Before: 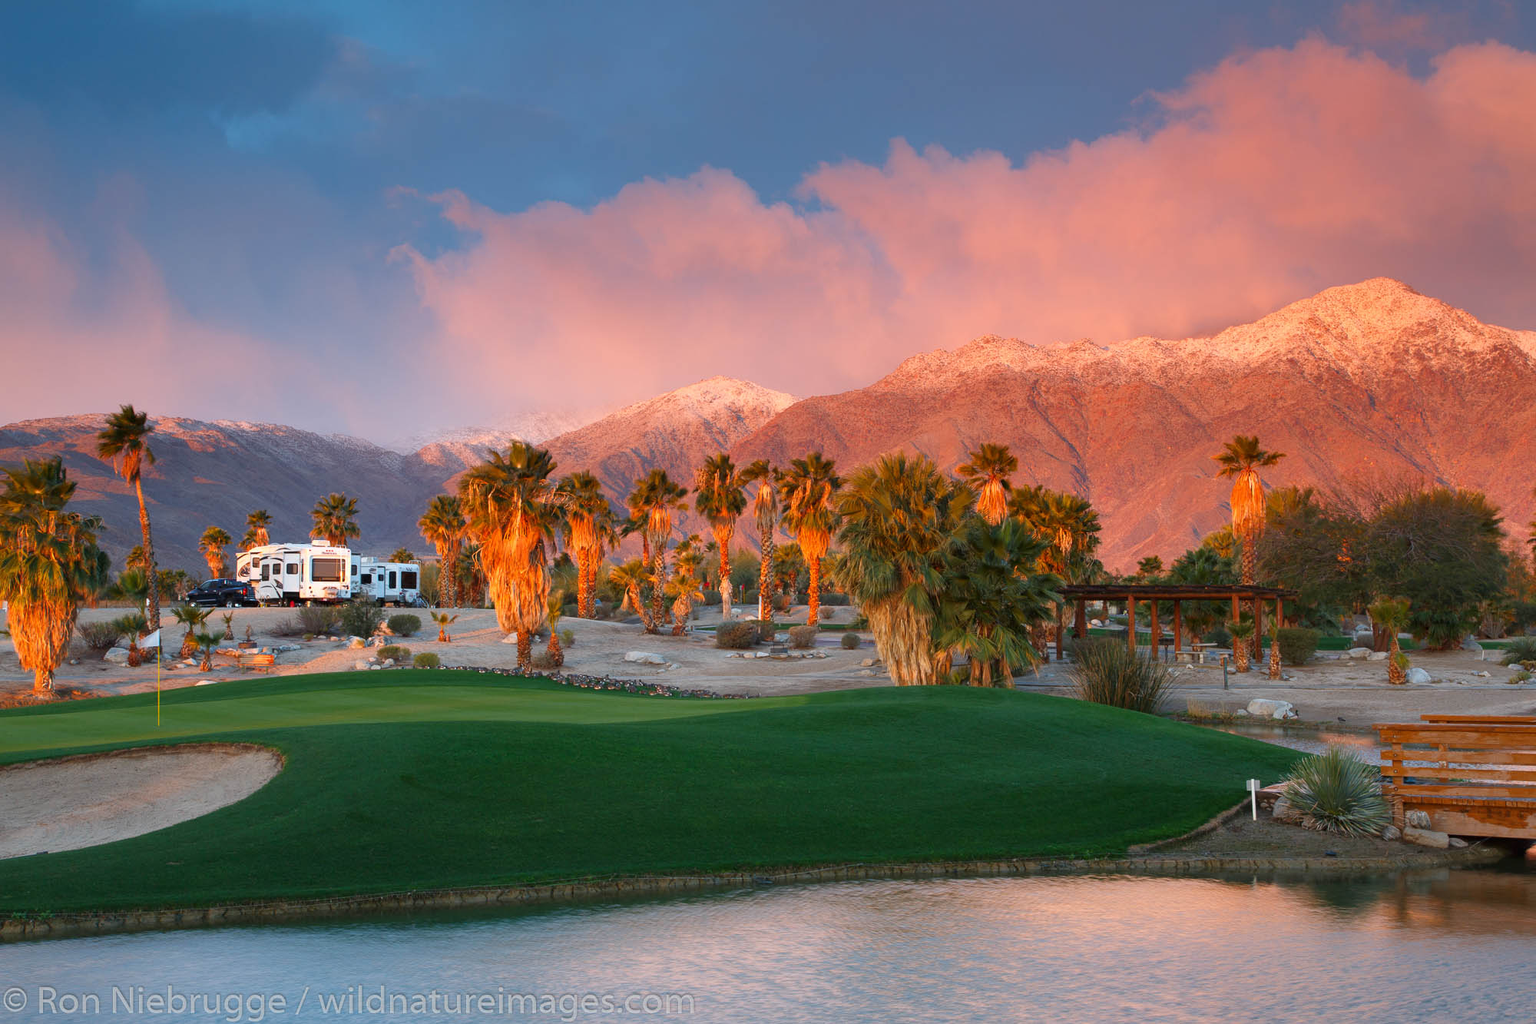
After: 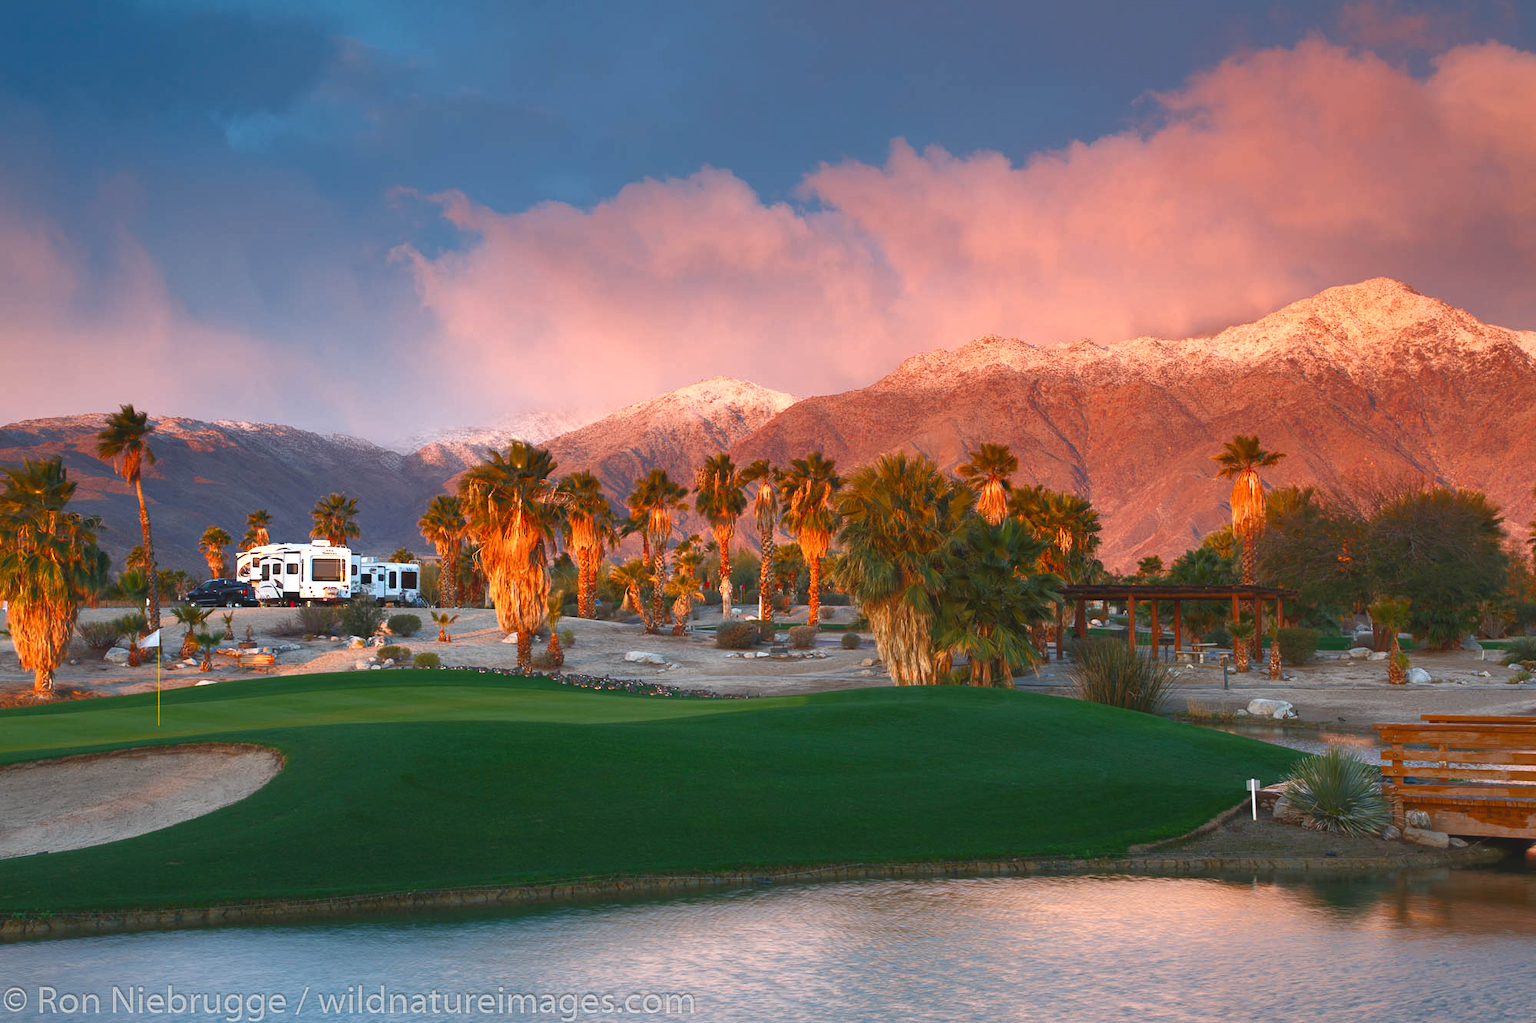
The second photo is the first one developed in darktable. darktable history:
tone curve: curves: ch0 [(0, 0.081) (0.483, 0.453) (0.881, 0.992)], color space Lab, independent channels, preserve colors none
